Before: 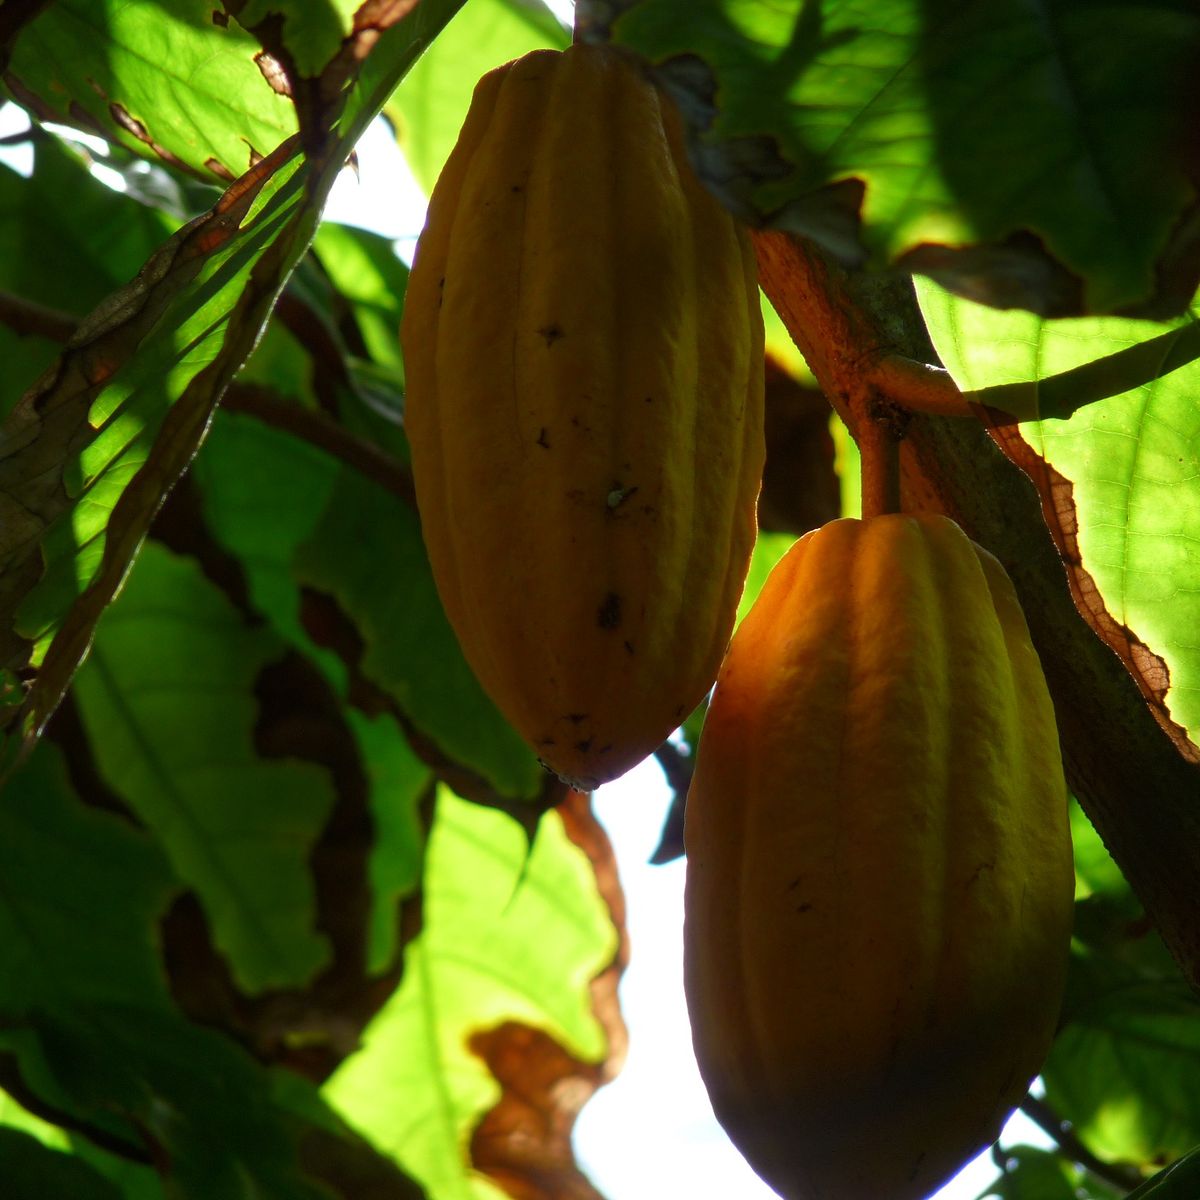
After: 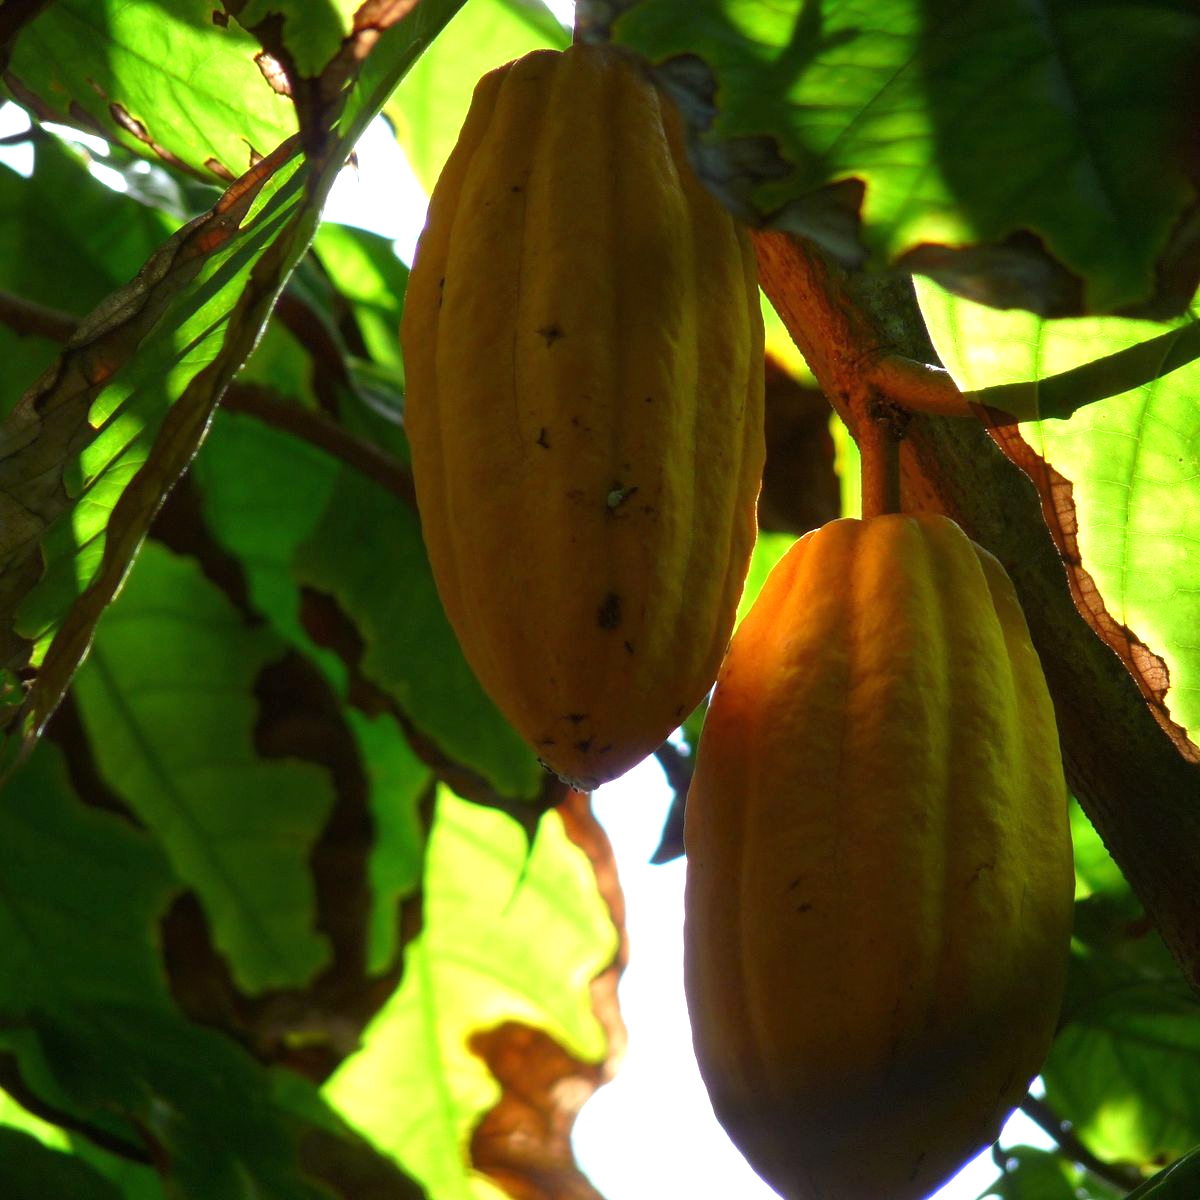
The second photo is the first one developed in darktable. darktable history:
exposure: black level correction 0, exposure 0.6 EV, compensate highlight preservation false
white balance: red 0.983, blue 1.036
